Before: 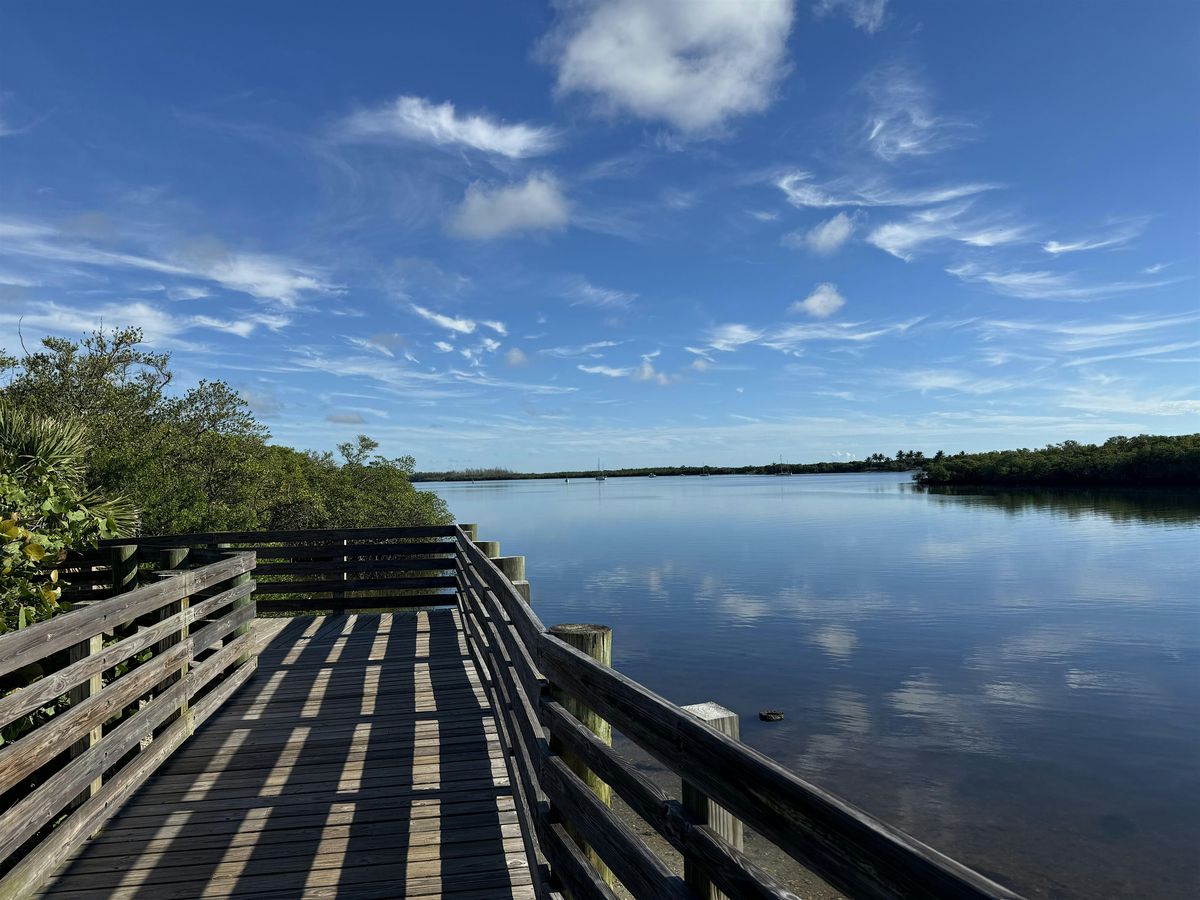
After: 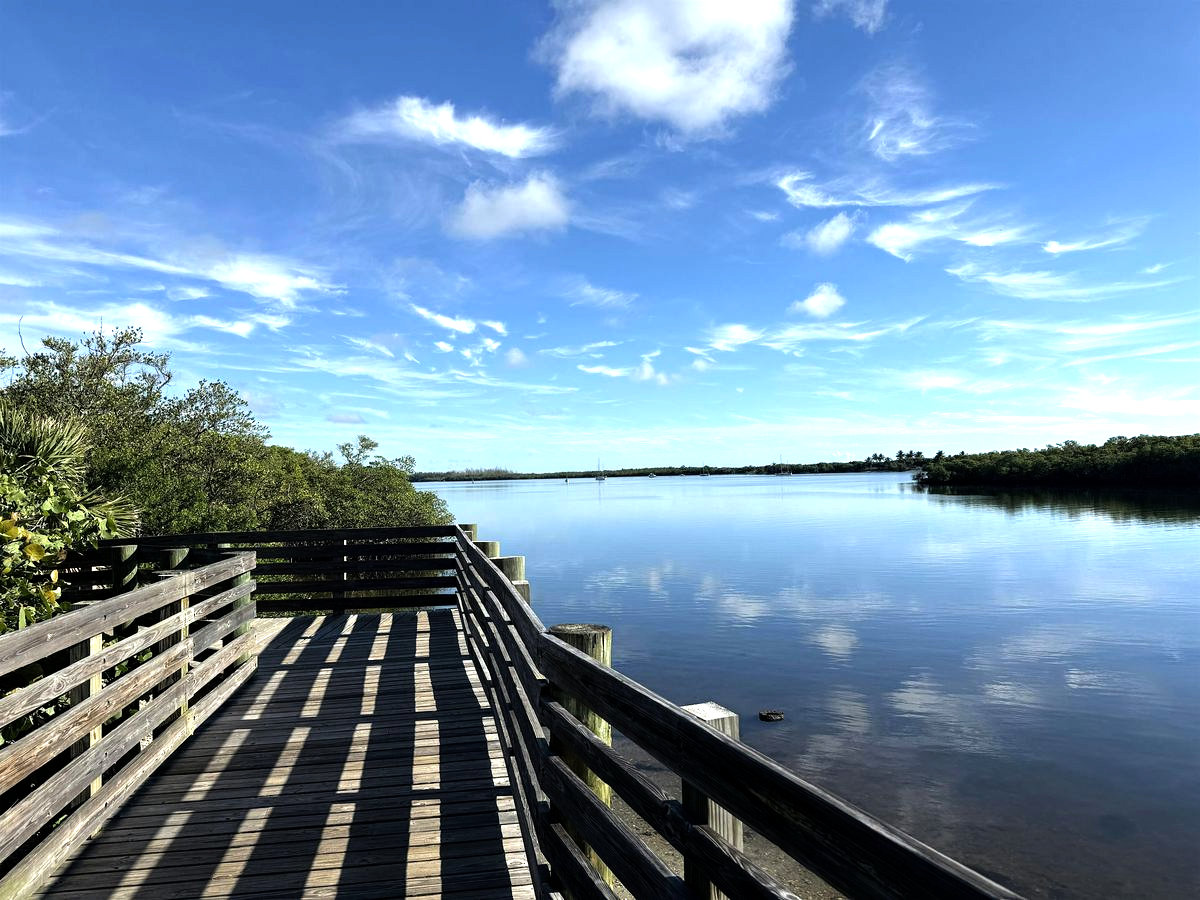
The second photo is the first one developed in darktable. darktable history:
tone equalizer: -8 EV -1.09 EV, -7 EV -1.03 EV, -6 EV -0.853 EV, -5 EV -0.542 EV, -3 EV 0.547 EV, -2 EV 0.852 EV, -1 EV 1.01 EV, +0 EV 1.05 EV
